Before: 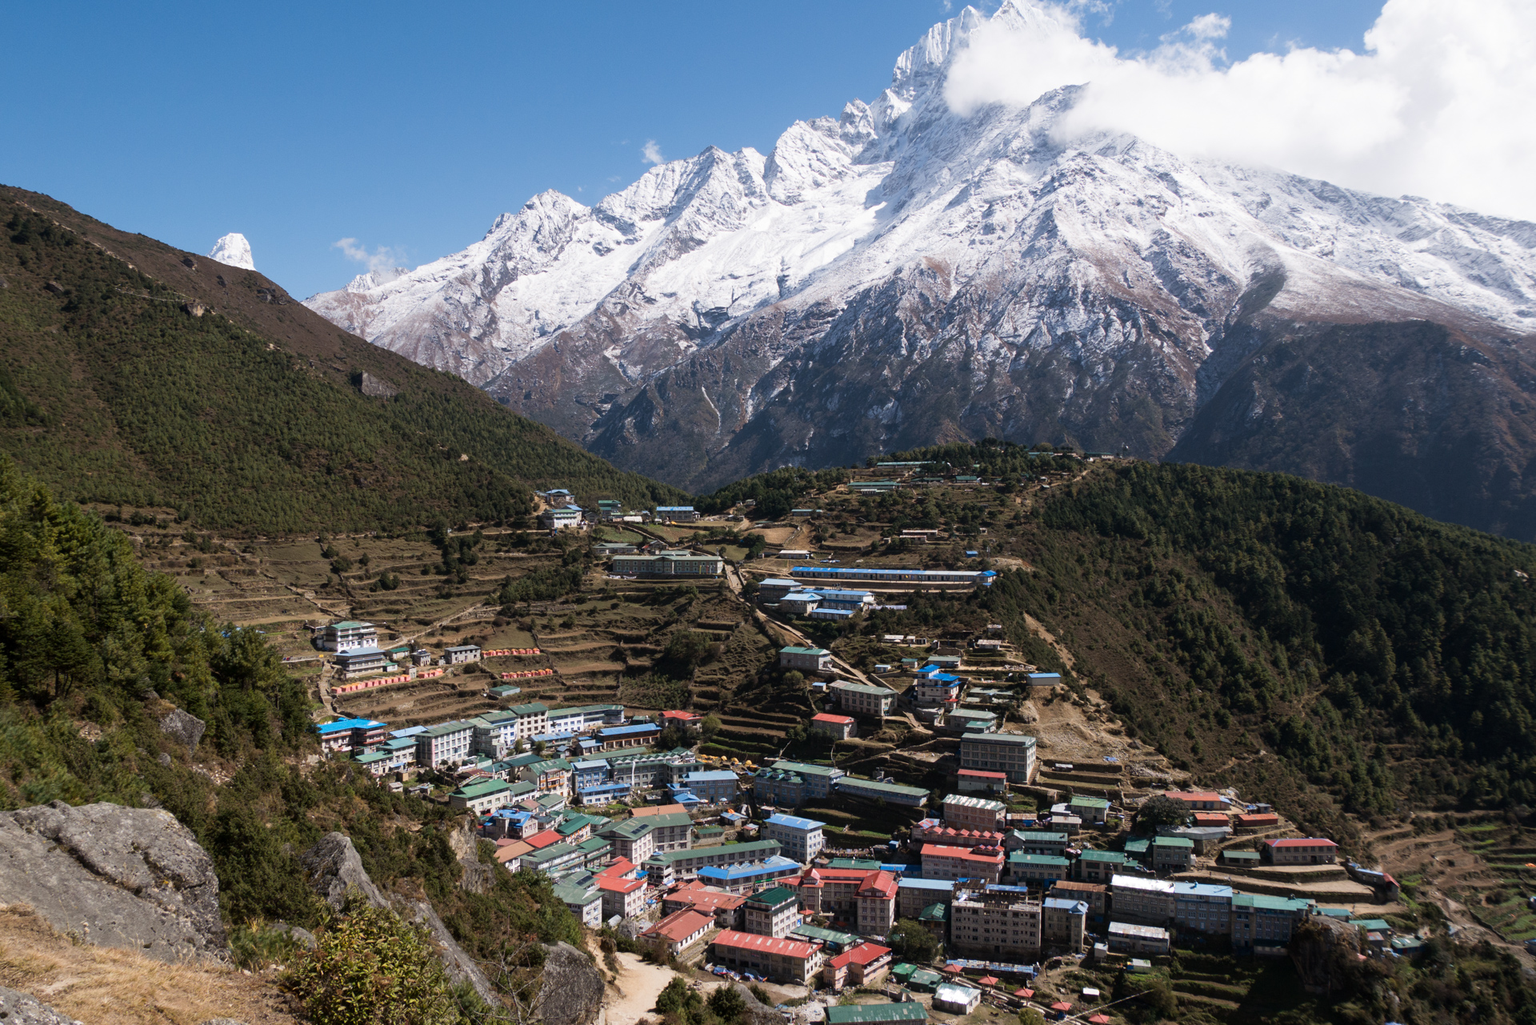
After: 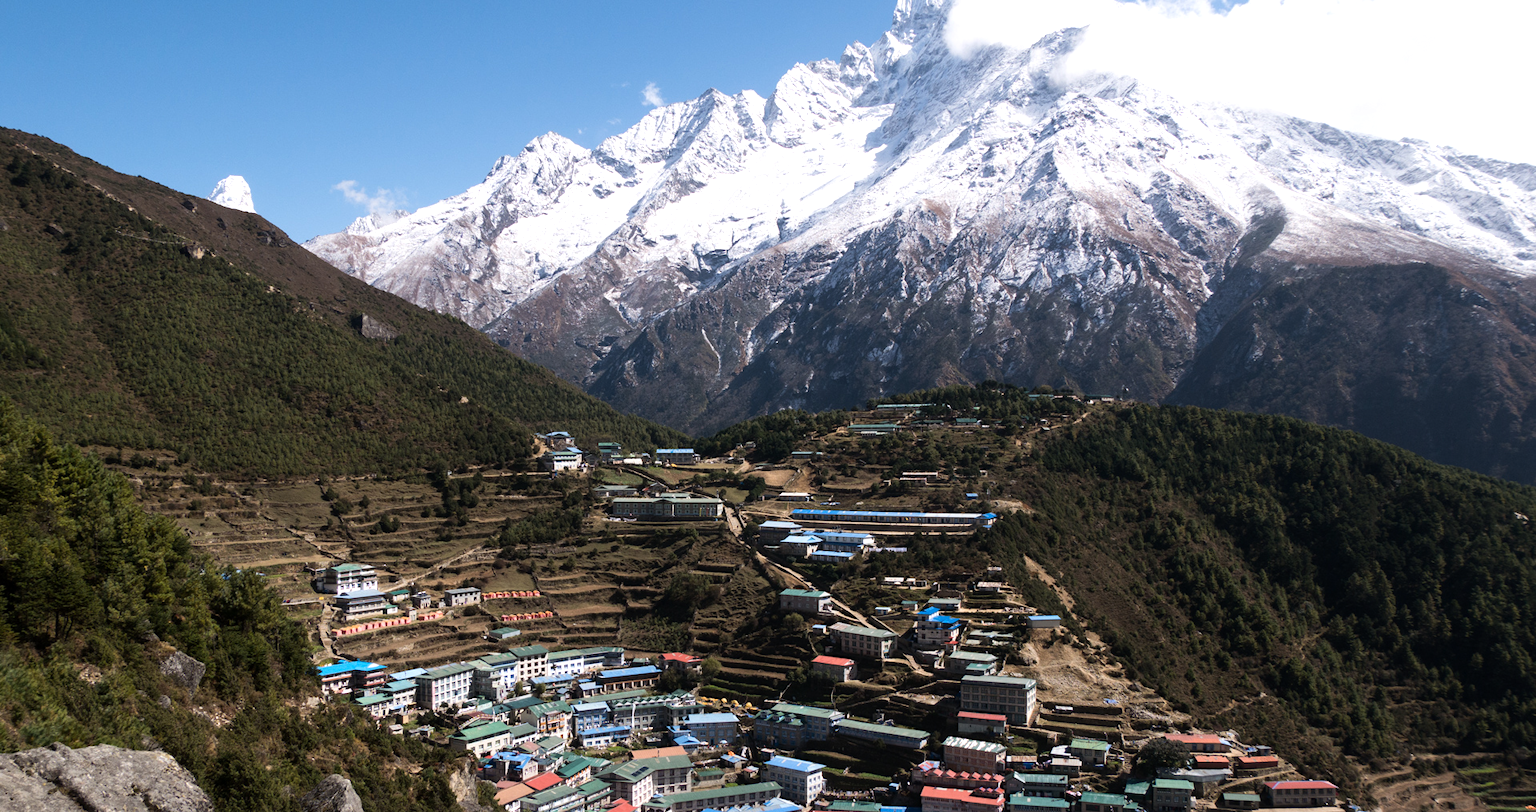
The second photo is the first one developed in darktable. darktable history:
crop and rotate: top 5.653%, bottom 14.999%
exposure: compensate highlight preservation false
tone equalizer: -8 EV -0.386 EV, -7 EV -0.384 EV, -6 EV -0.356 EV, -5 EV -0.202 EV, -3 EV 0.237 EV, -2 EV 0.345 EV, -1 EV 0.381 EV, +0 EV 0.393 EV, edges refinement/feathering 500, mask exposure compensation -1.57 EV, preserve details no
